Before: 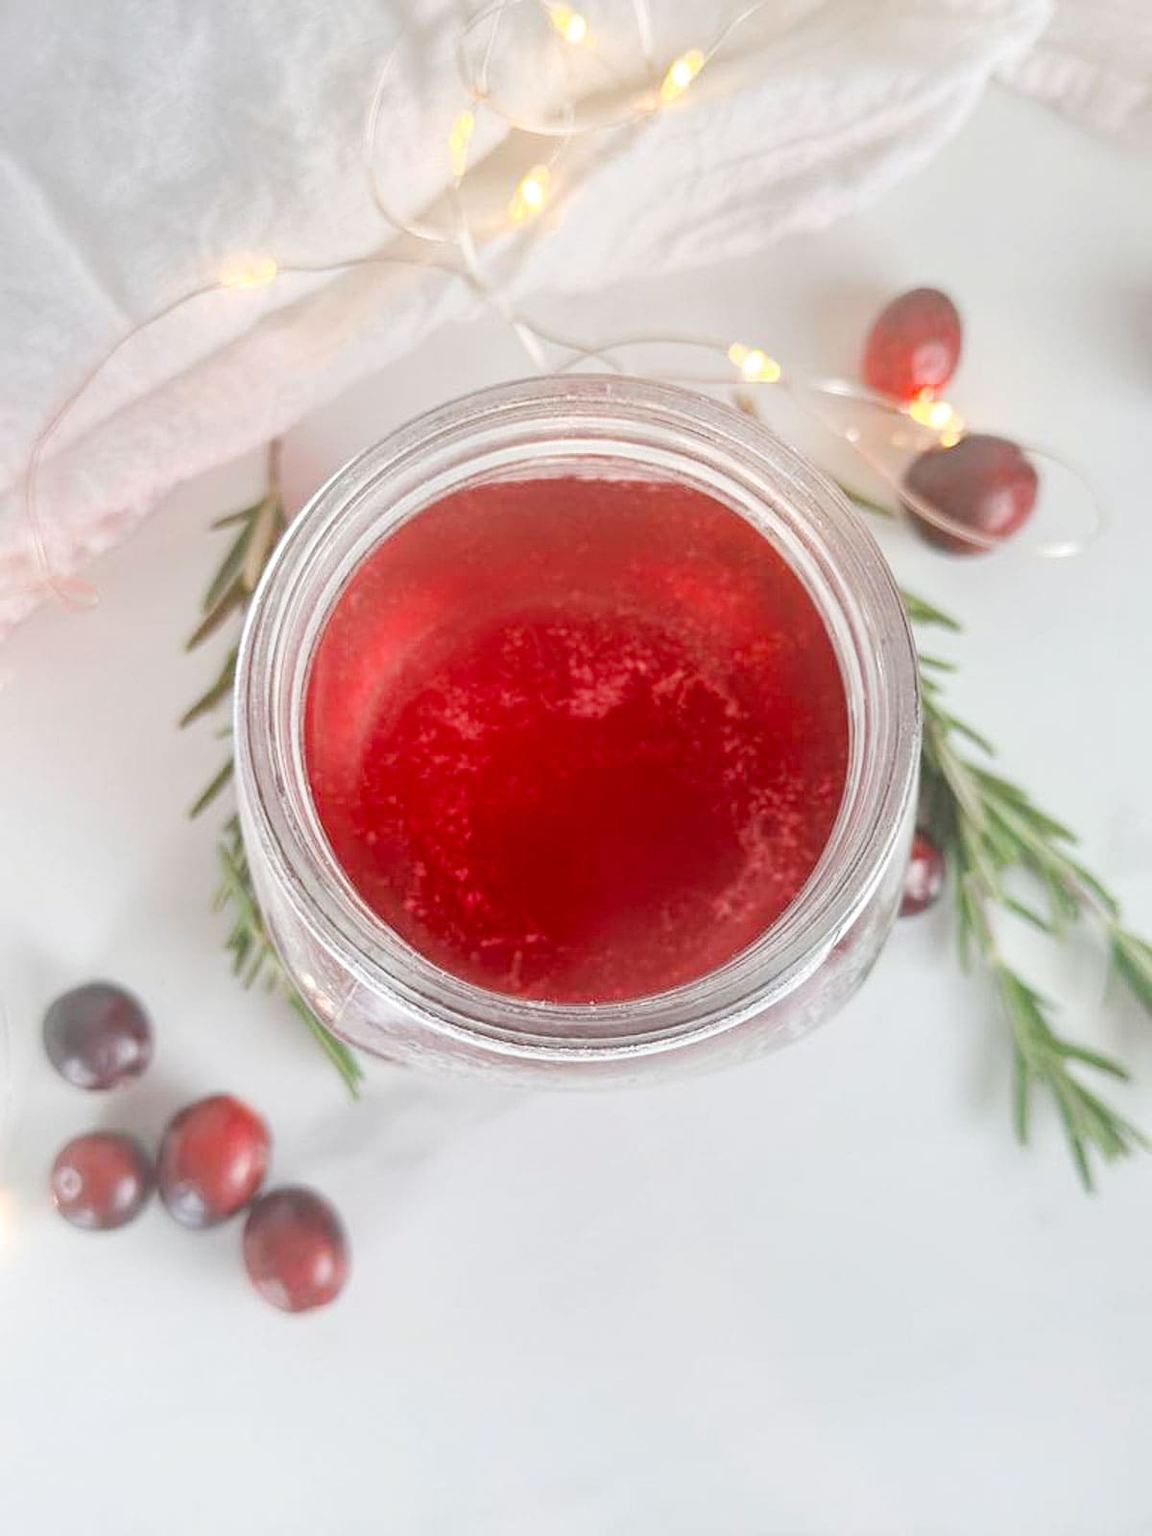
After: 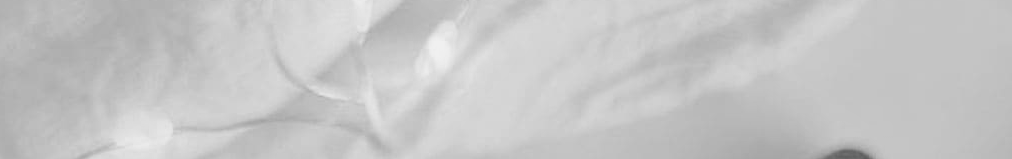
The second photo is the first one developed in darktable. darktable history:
monochrome: a 26.22, b 42.67, size 0.8
crop and rotate: left 9.644%, top 9.491%, right 6.021%, bottom 80.509%
exposure: black level correction 0.056, exposure -0.039 EV, compensate highlight preservation false
